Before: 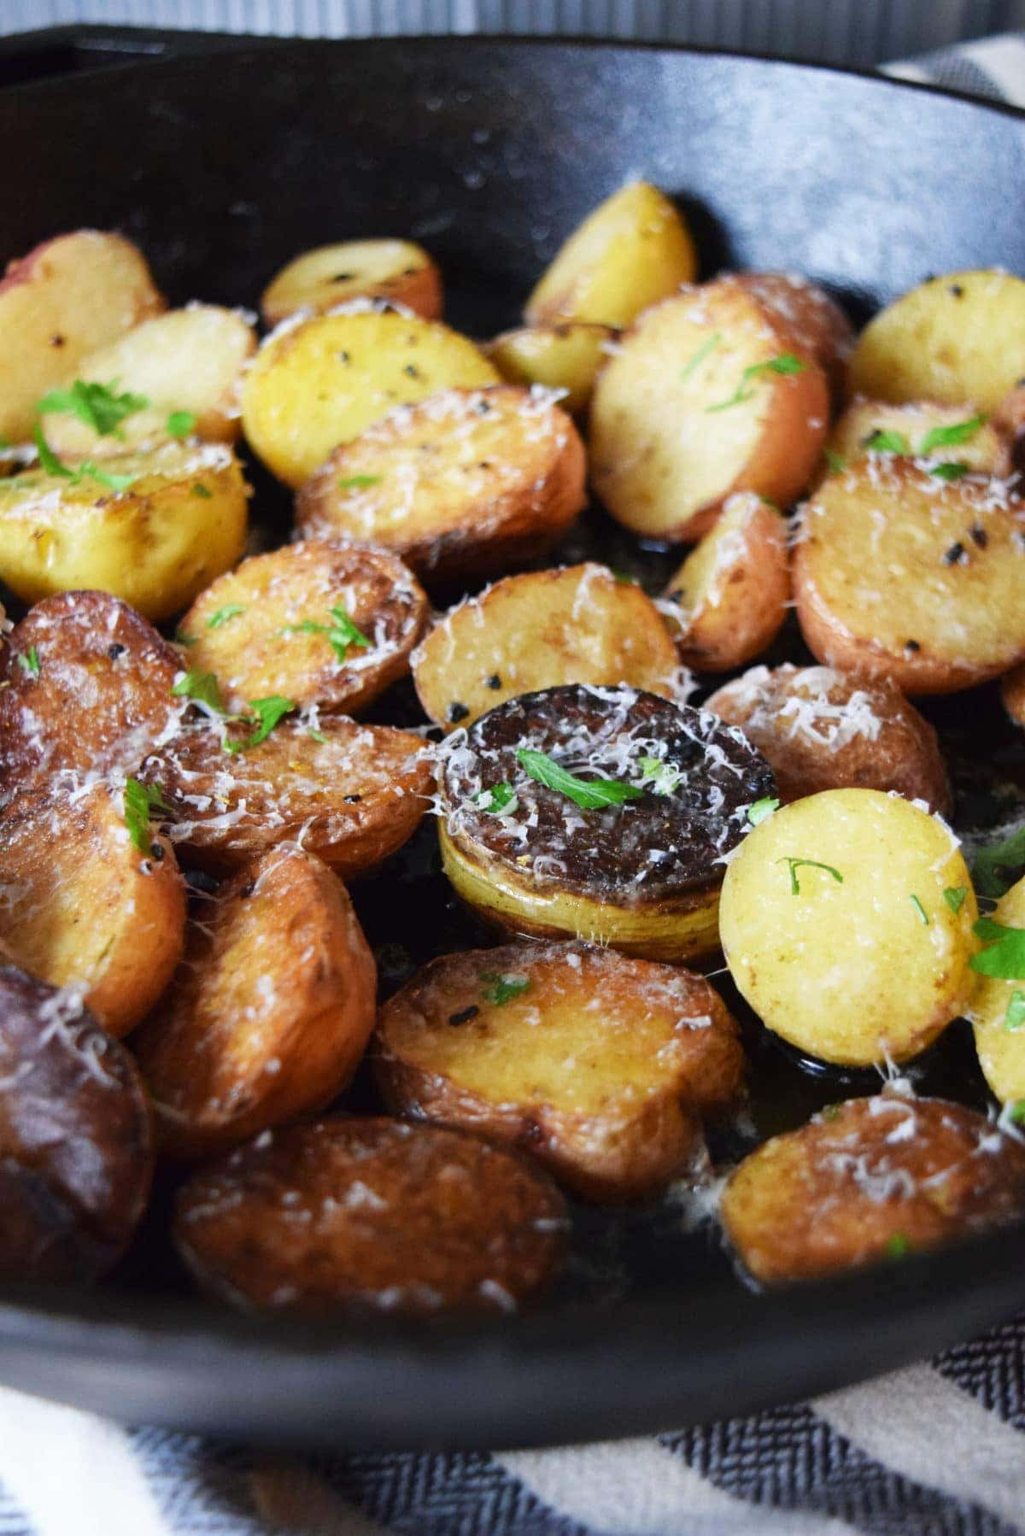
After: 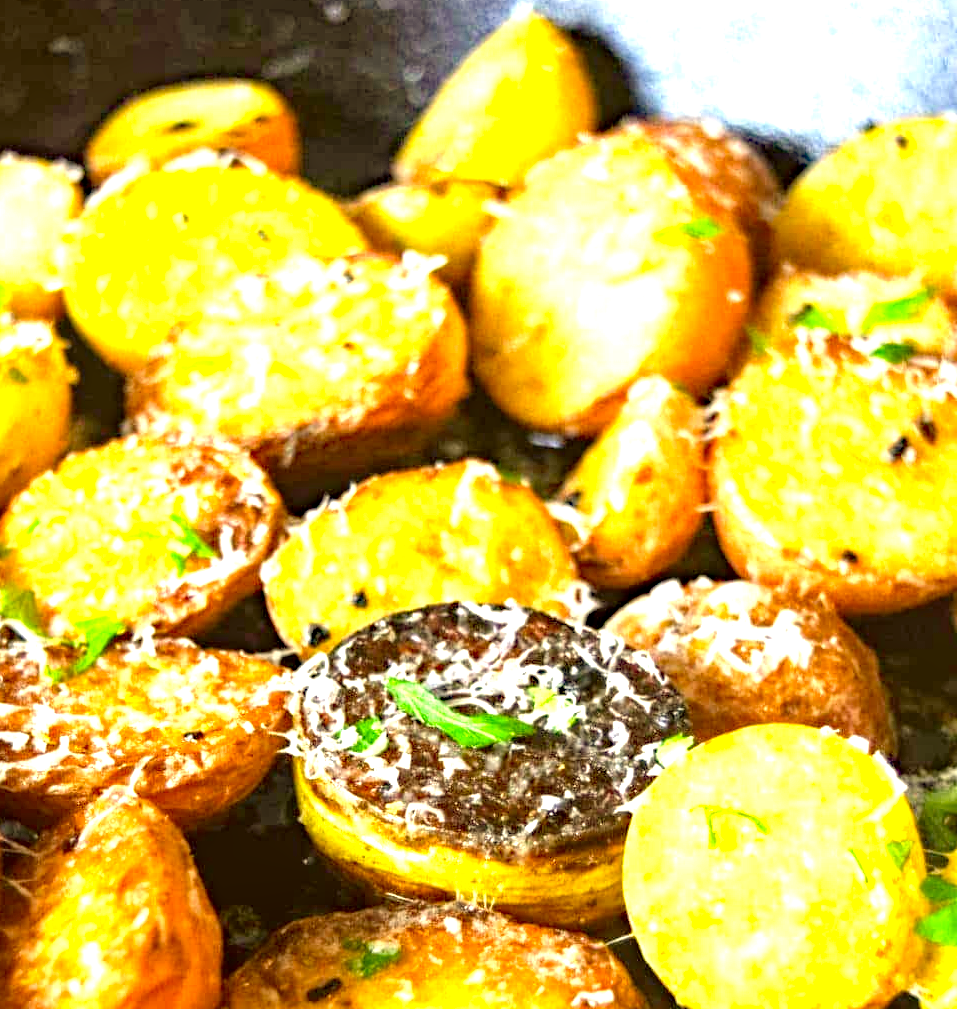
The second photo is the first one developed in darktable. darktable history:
crop: left 18.269%, top 11.071%, right 1.905%, bottom 32.768%
color correction: highlights a* 0.168, highlights b* 29.17, shadows a* -0.223, shadows b* 21.24
local contrast: on, module defaults
exposure: black level correction 0.001, exposure 1.73 EV, compensate highlight preservation false
haze removal: strength 0.417, adaptive false
